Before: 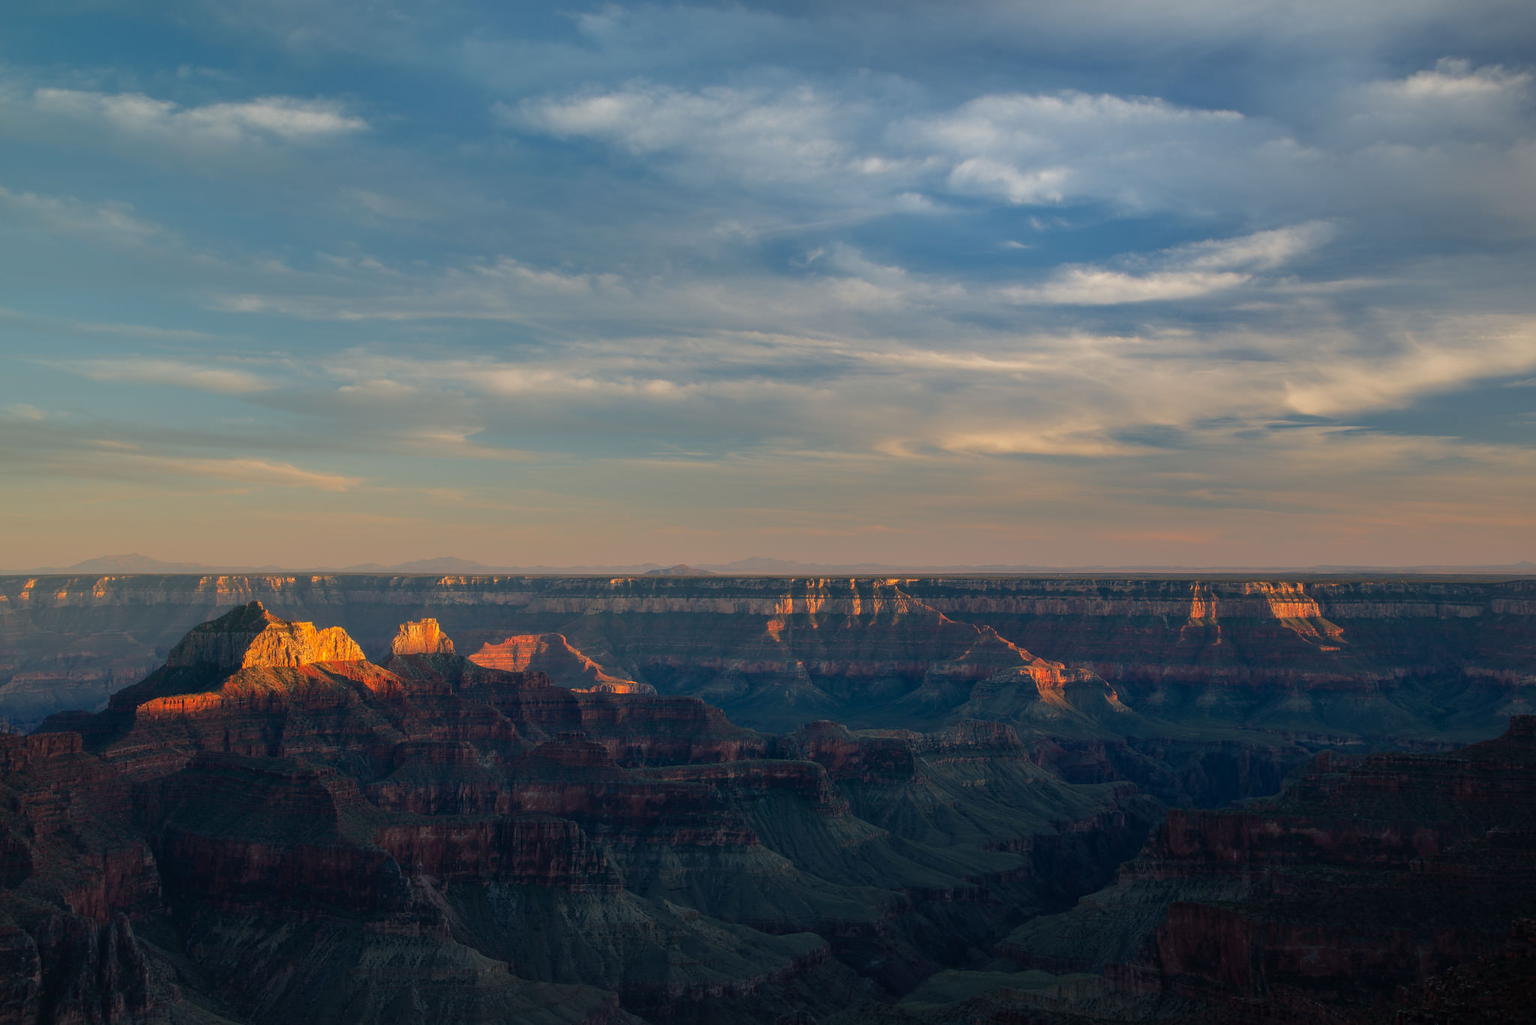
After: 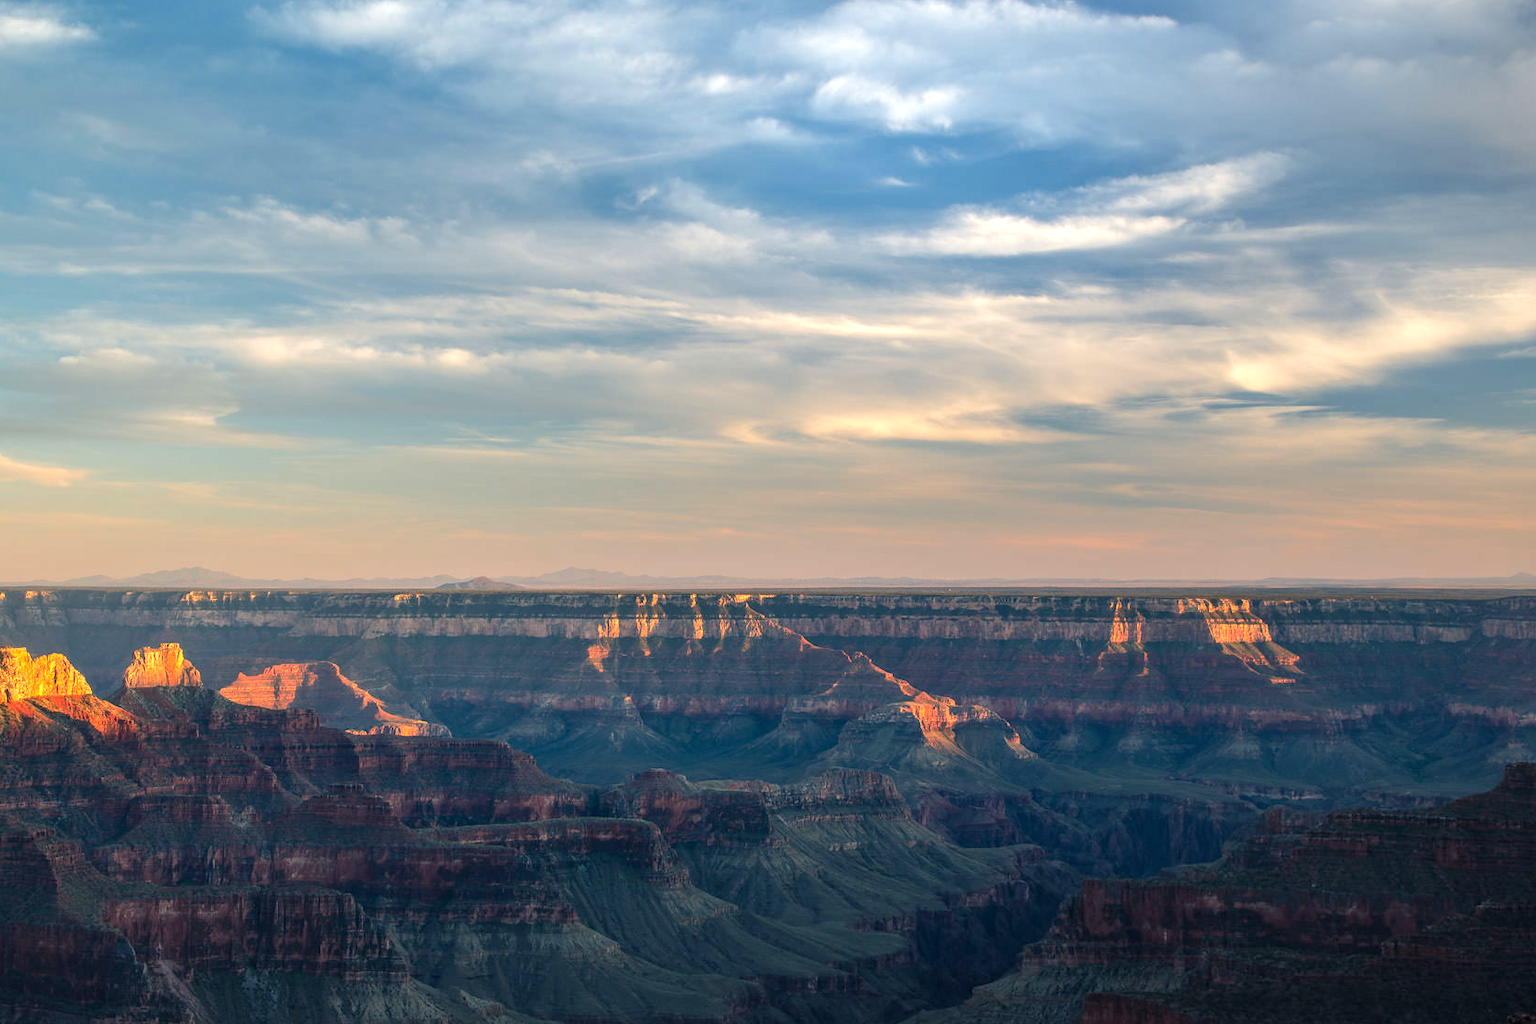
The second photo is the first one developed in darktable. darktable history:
local contrast: on, module defaults
crop: left 18.967%, top 9.512%, right 0%, bottom 9.557%
exposure: black level correction 0, exposure 0.895 EV, compensate highlight preservation false
